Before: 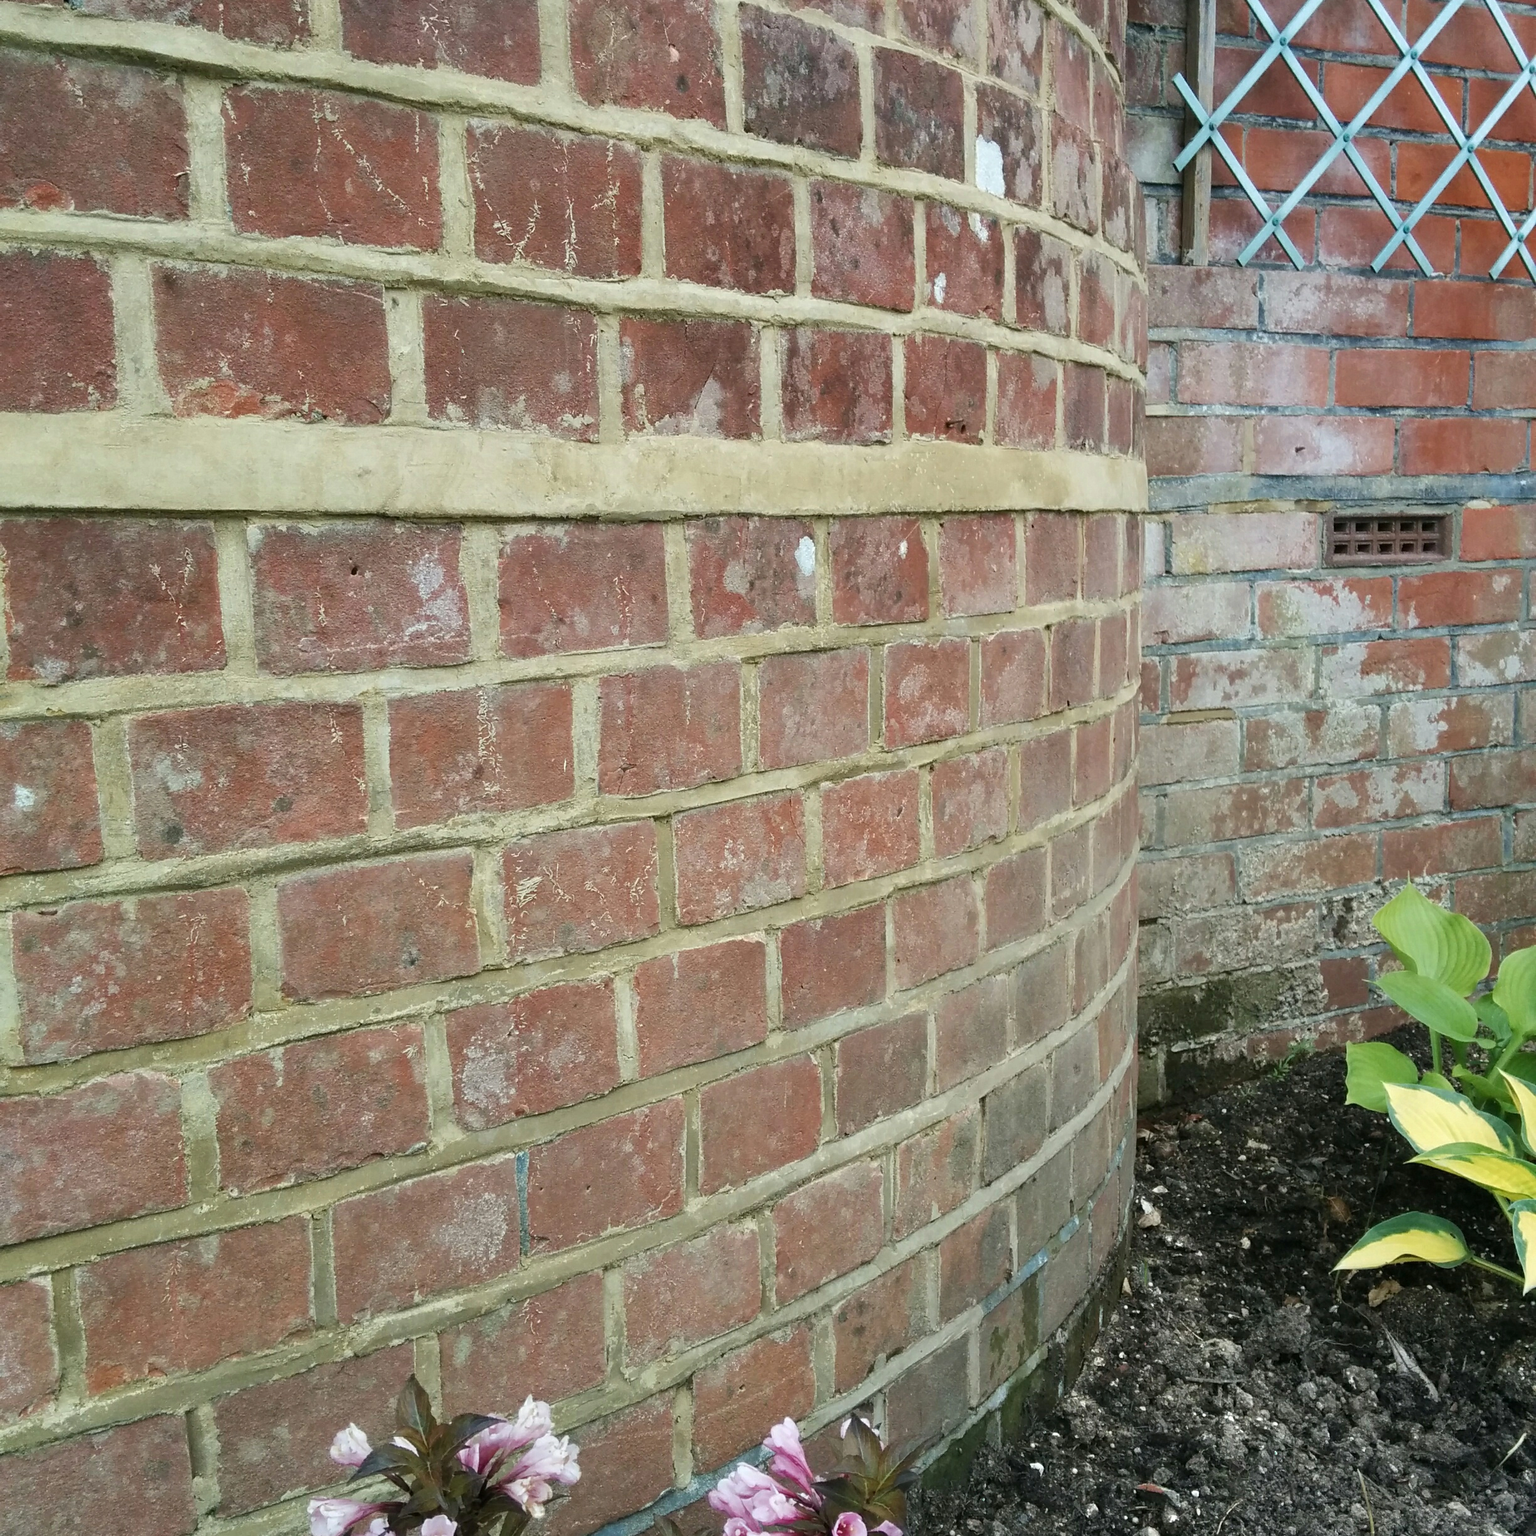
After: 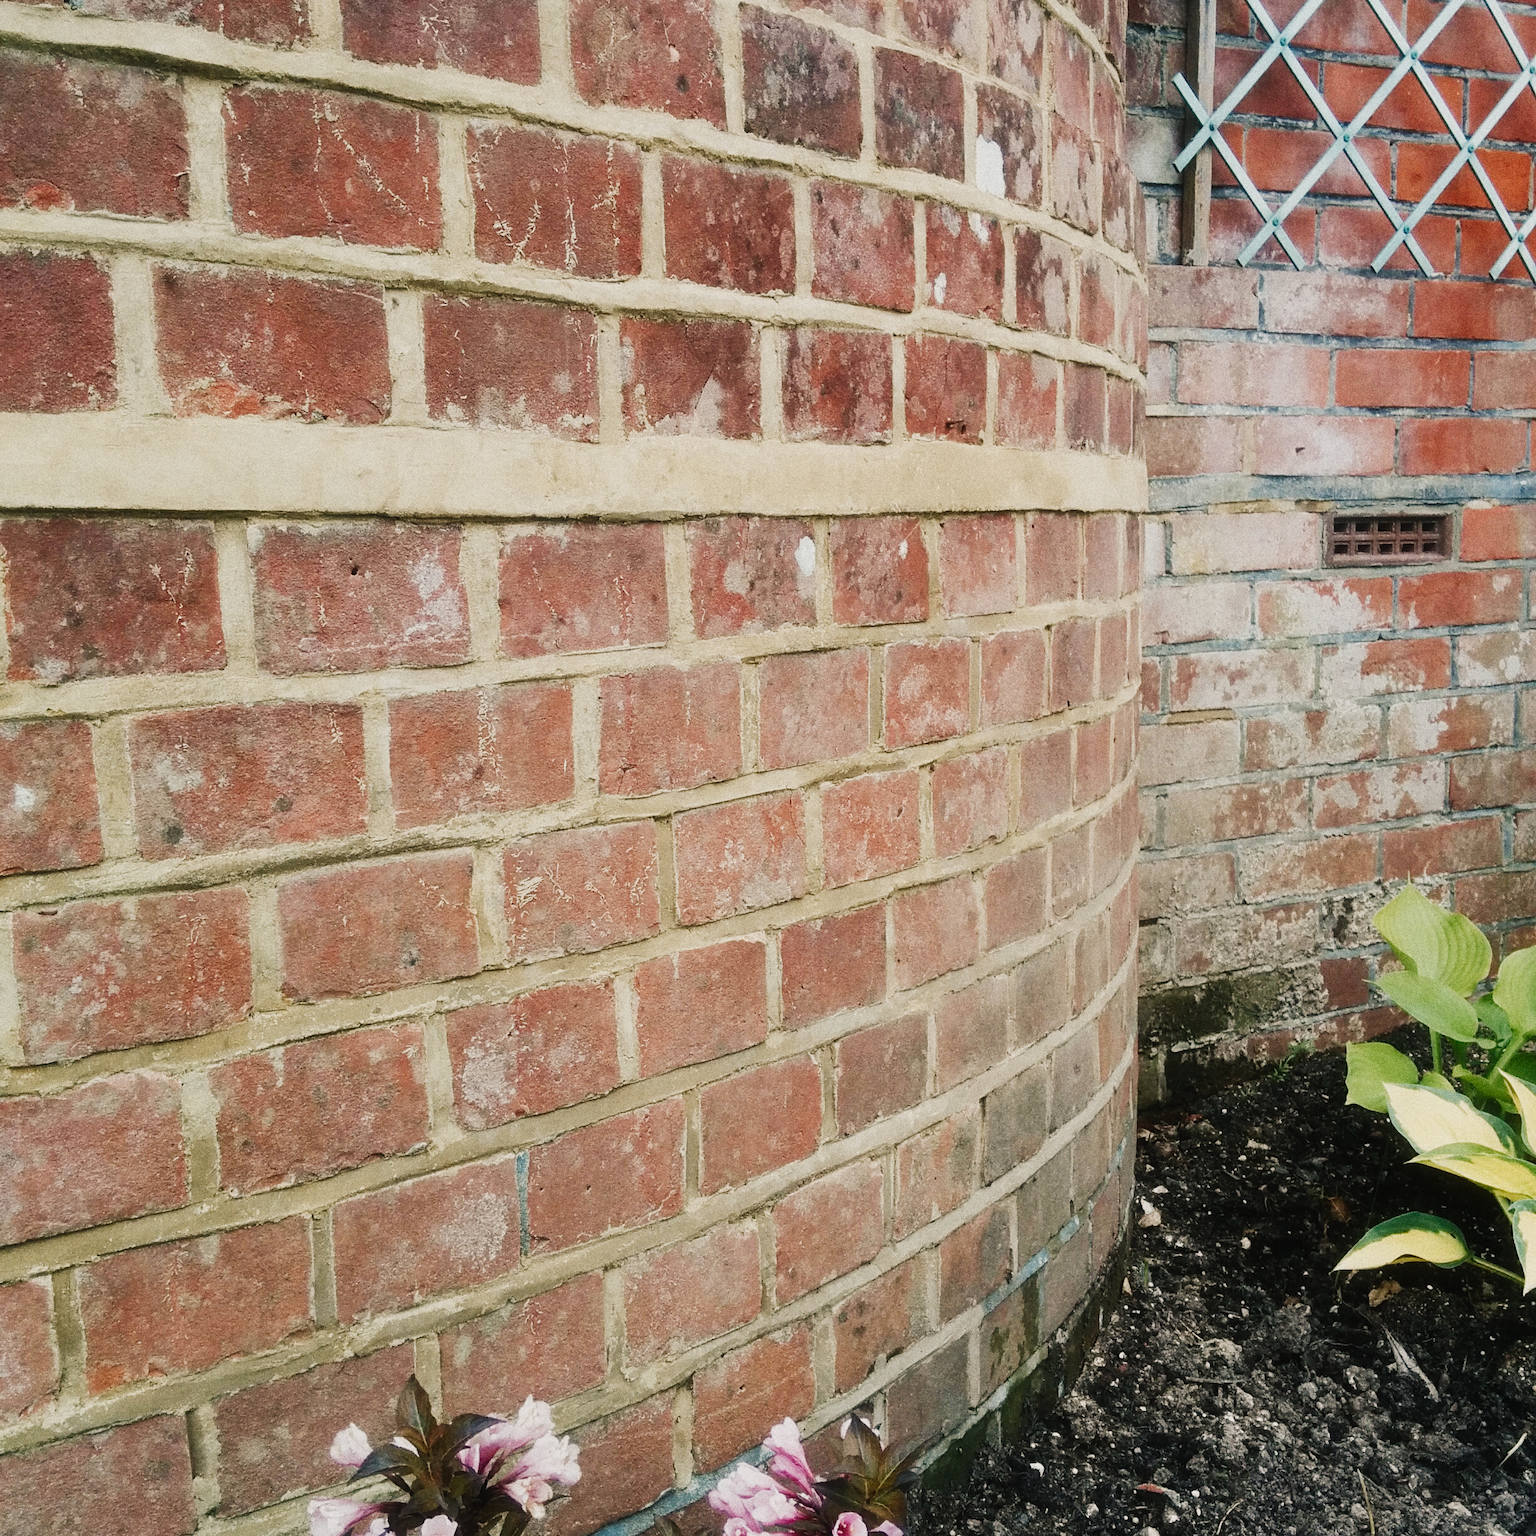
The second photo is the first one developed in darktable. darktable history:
contrast equalizer "negative clarity": octaves 7, y [[0.6 ×6], [0.55 ×6], [0 ×6], [0 ×6], [0 ×6]], mix -0.2
color balance rgb "creative|film": shadows lift › chroma 2%, shadows lift › hue 247.2°, power › chroma 0.3%, power › hue 25.2°, highlights gain › chroma 3%, highlights gain › hue 60°, global offset › luminance 0.75%, perceptual saturation grading › global saturation 20%, perceptual saturation grading › highlights -20%, perceptual saturation grading › shadows 30%, global vibrance 20%
diffuse or sharpen "bloom 10%": radius span 32, 1st order speed 50%, 2nd order speed 50%, 3rd order speed 50%, 4th order speed 50% | blend: blend mode normal, opacity 10%; mask: uniform (no mask)
exposure "_builtin_magic lantern defaults": compensate highlight preservation false
rgb primaries "creative|film": red hue 0.019, red purity 0.907, green hue 0.07, green purity 0.883, blue hue -0.093, blue purity 0.96
sigmoid: contrast 1.6, skew -0.2, preserve hue 0%, red attenuation 0.1, red rotation 0.035, green attenuation 0.1, green rotation -0.017, blue attenuation 0.15, blue rotation -0.052, base primaries Rec2020
tone equalizer "_builtin_contrast tone curve | soft": -8 EV -0.417 EV, -7 EV -0.389 EV, -6 EV -0.333 EV, -5 EV -0.222 EV, -3 EV 0.222 EV, -2 EV 0.333 EV, -1 EV 0.389 EV, +0 EV 0.417 EV, edges refinement/feathering 500, mask exposure compensation -1.57 EV, preserve details no
grain "silver grain": coarseness 0.09 ISO, strength 40%
